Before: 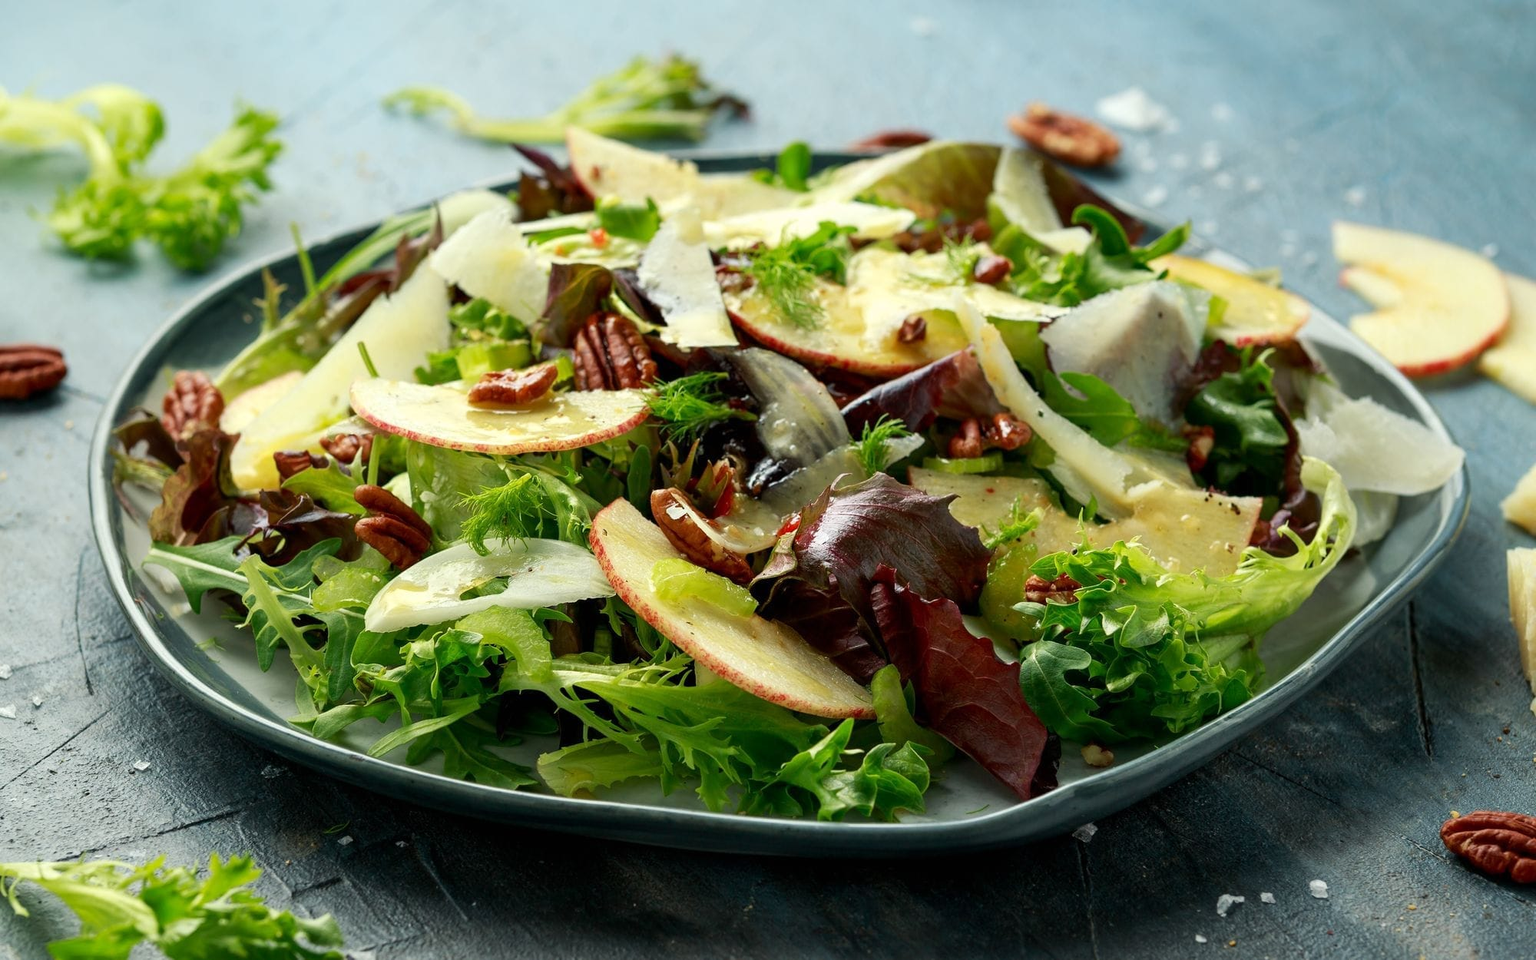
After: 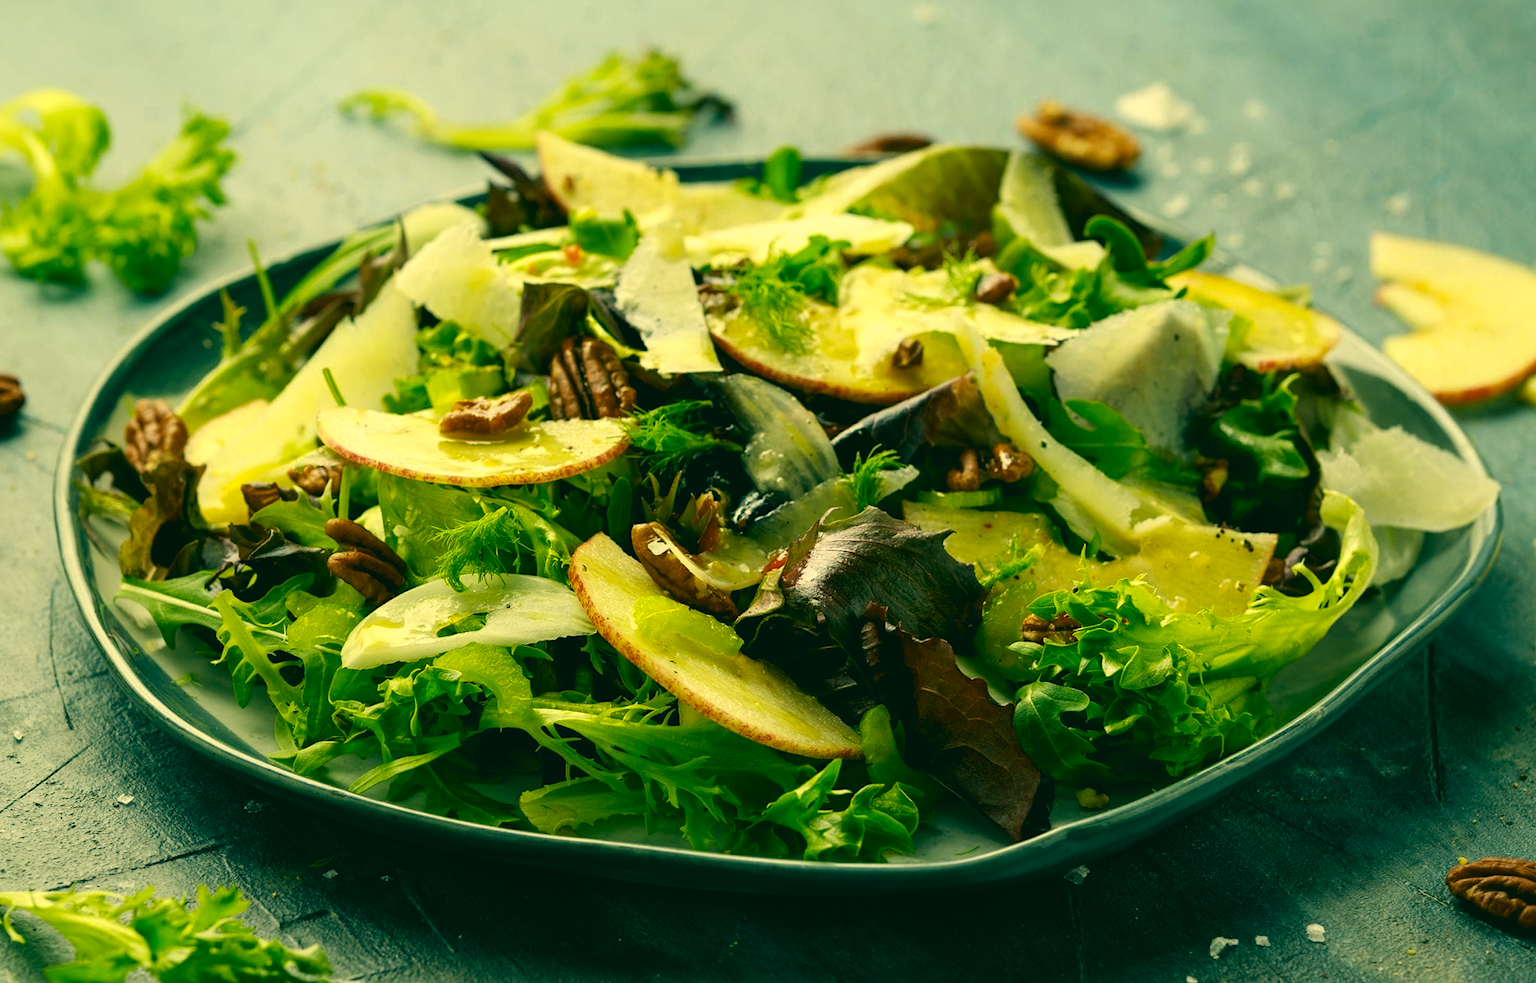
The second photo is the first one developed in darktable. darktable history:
rgb levels: mode RGB, independent channels, levels [[0, 0.5, 1], [0, 0.521, 1], [0, 0.536, 1]]
color correction: highlights a* 1.83, highlights b* 34.02, shadows a* -36.68, shadows b* -5.48
rotate and perspective: rotation 0.074°, lens shift (vertical) 0.096, lens shift (horizontal) -0.041, crop left 0.043, crop right 0.952, crop top 0.024, crop bottom 0.979
